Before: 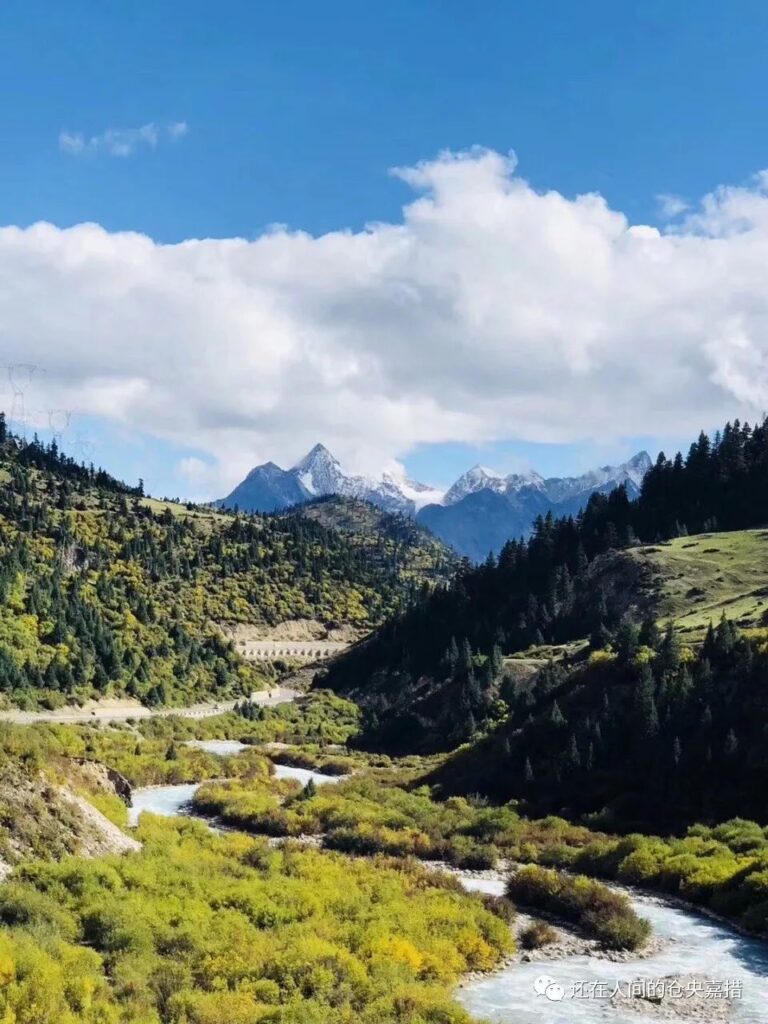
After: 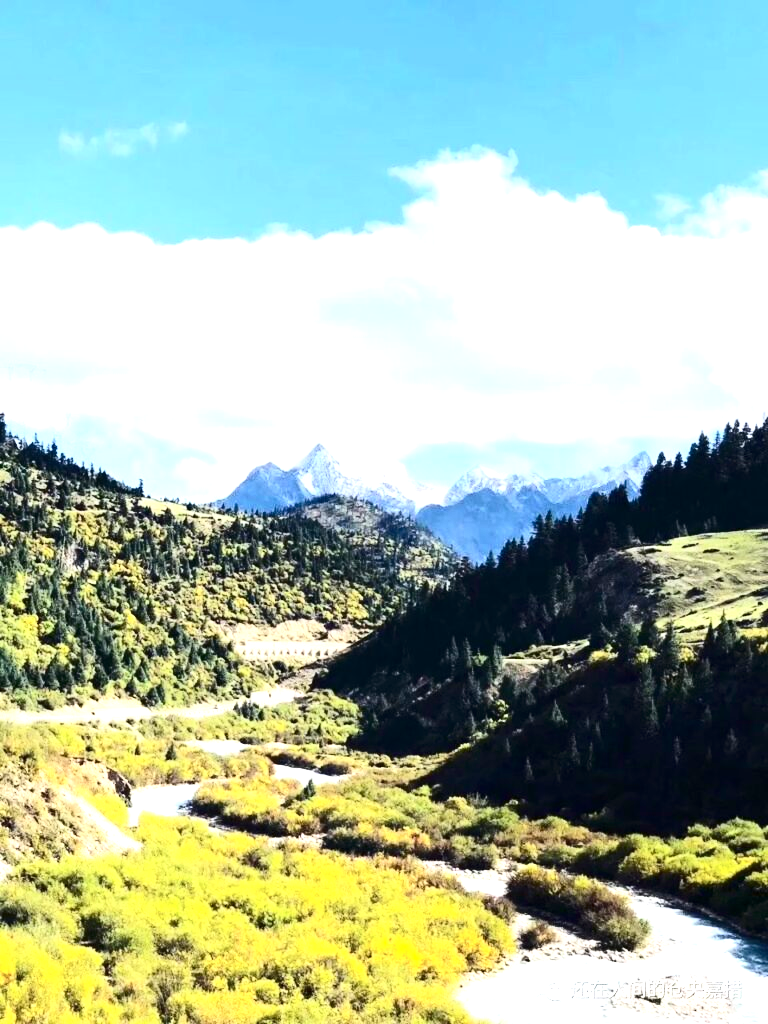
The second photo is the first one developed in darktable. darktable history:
exposure: exposure 1.202 EV, compensate highlight preservation false
color balance rgb: perceptual saturation grading › global saturation 0.764%
contrast brightness saturation: contrast 0.276
